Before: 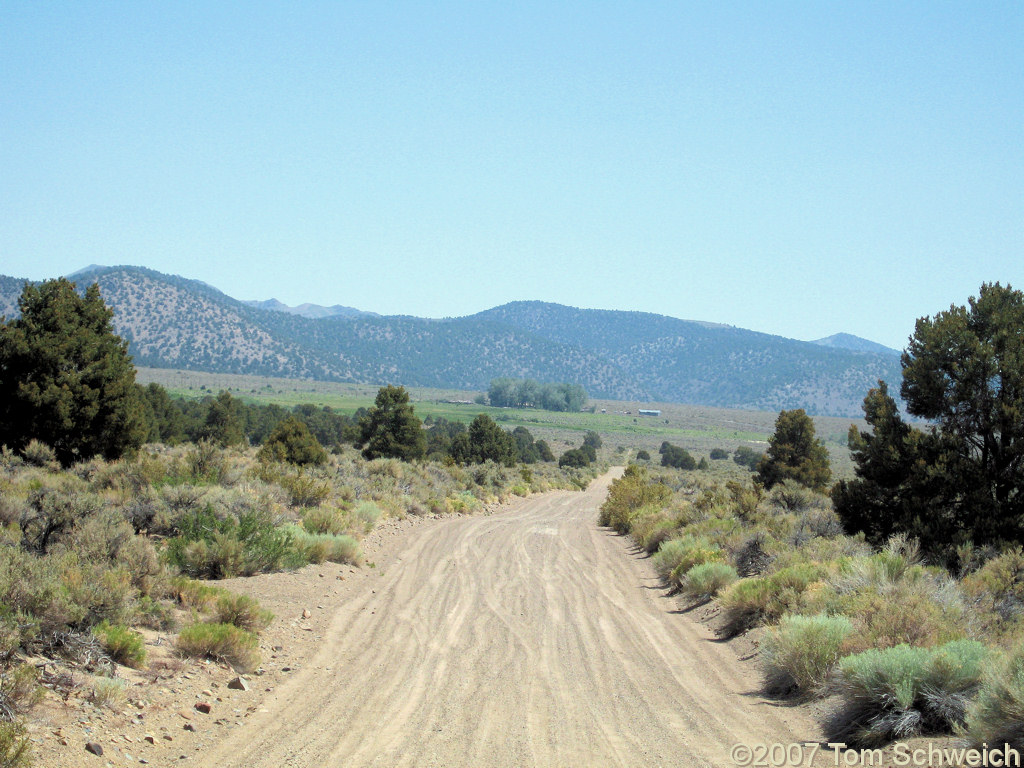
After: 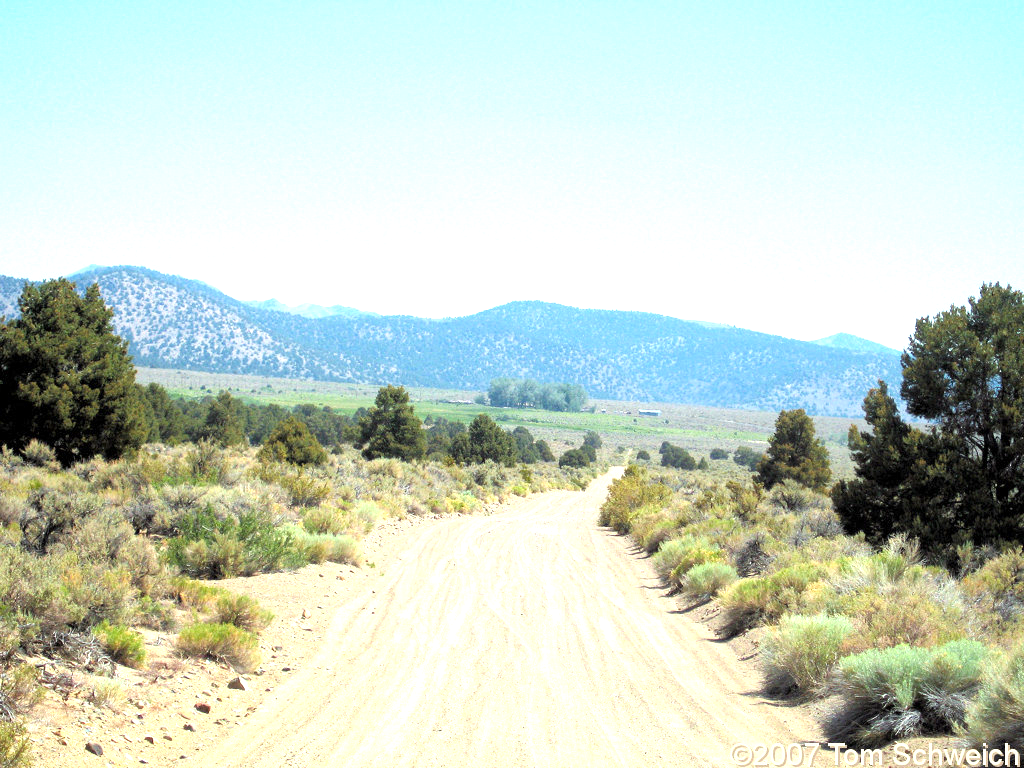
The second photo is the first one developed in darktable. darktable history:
color balance rgb: perceptual saturation grading › global saturation 15.053%
exposure: exposure 1 EV, compensate highlight preservation false
